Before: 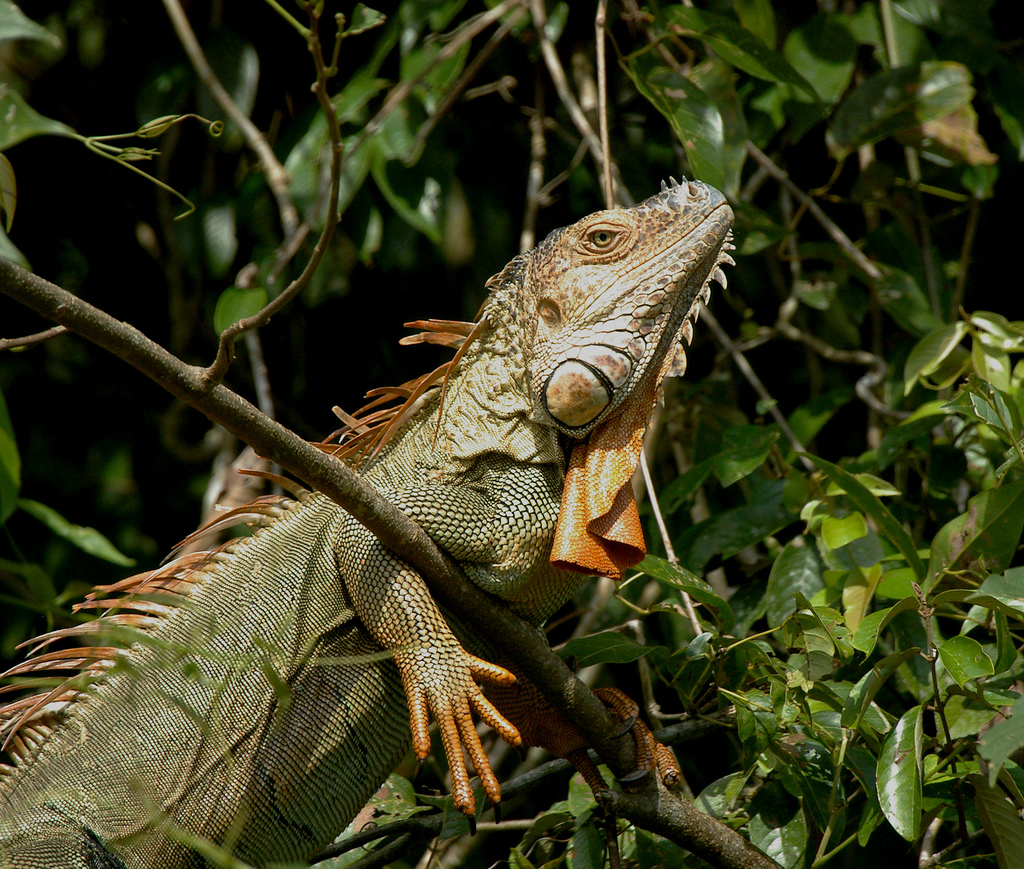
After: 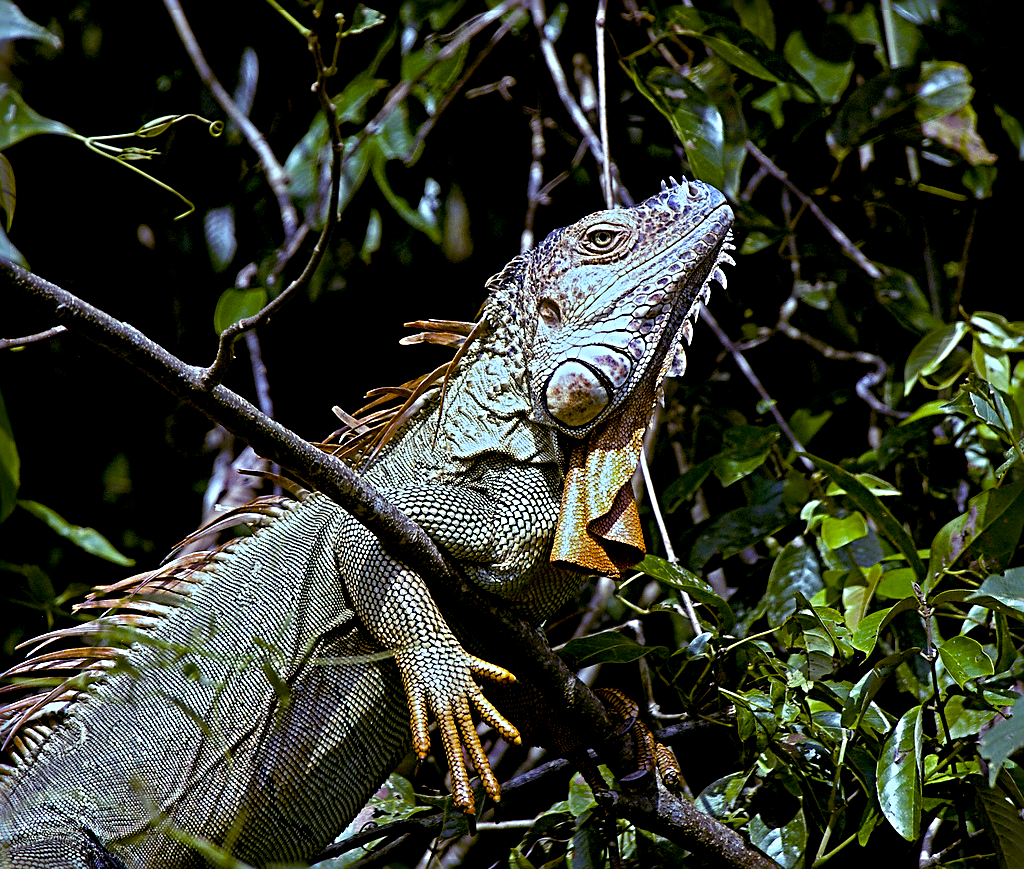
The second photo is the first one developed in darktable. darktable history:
color balance rgb: shadows lift › luminance -21.66%, shadows lift › chroma 8.98%, shadows lift › hue 283.37°, power › chroma 1.55%, power › hue 25.59°, highlights gain › luminance 6.08%, highlights gain › chroma 2.55%, highlights gain › hue 90°, global offset › luminance -0.87%, perceptual saturation grading › global saturation 27.49%, perceptual saturation grading › highlights -28.39%, perceptual saturation grading › mid-tones 15.22%, perceptual saturation grading › shadows 33.98%, perceptual brilliance grading › highlights 10%, perceptual brilliance grading › mid-tones 5%
white balance: red 0.766, blue 1.537
sharpen: radius 3.69, amount 0.928
